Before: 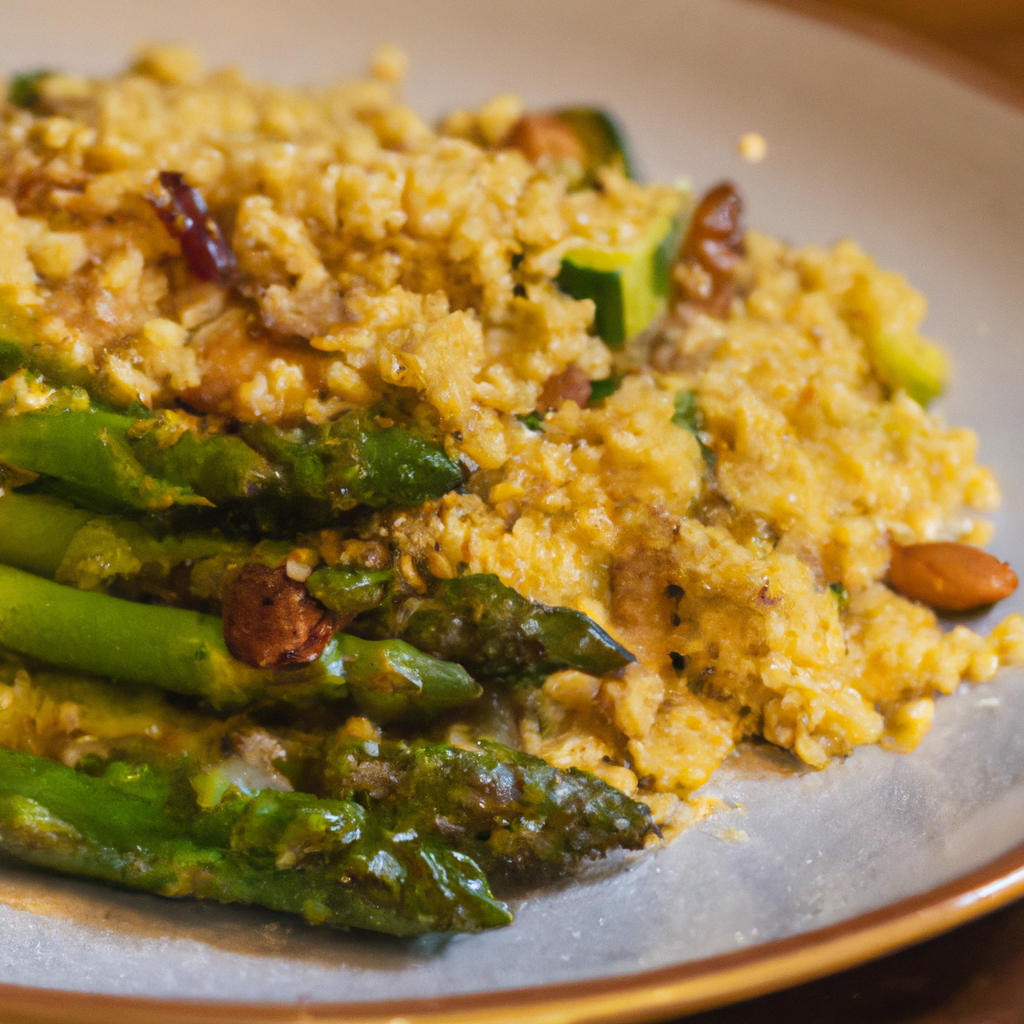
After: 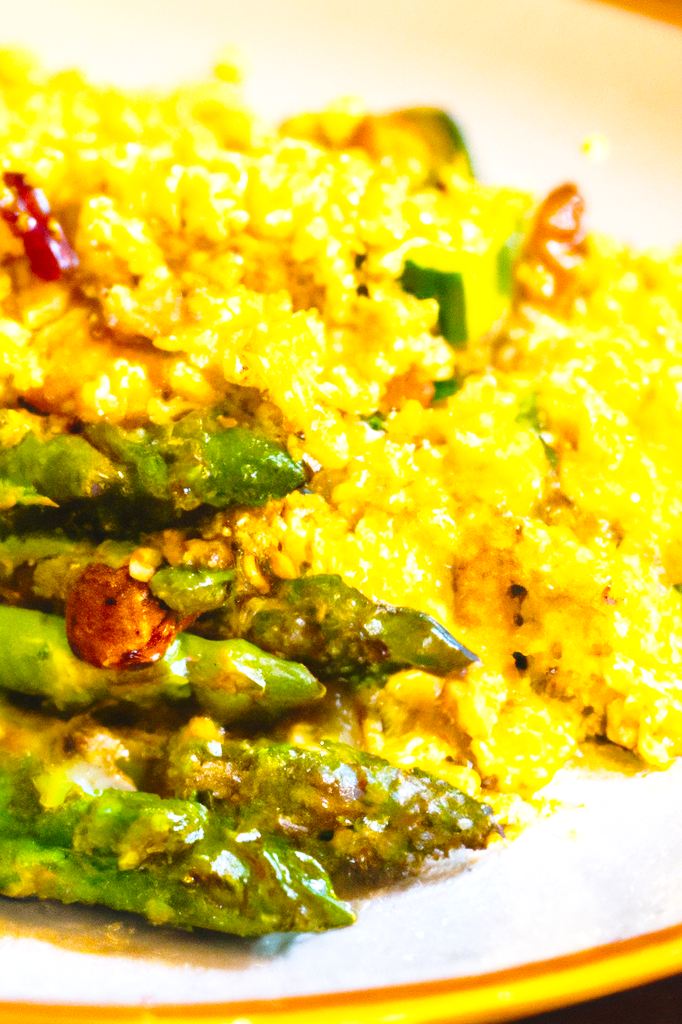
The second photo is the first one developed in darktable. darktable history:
base curve: curves: ch0 [(0, 0) (0.028, 0.03) (0.121, 0.232) (0.46, 0.748) (0.859, 0.968) (1, 1)], preserve colors none
exposure: exposure 1.089 EV, compensate highlight preservation false
color balance rgb: linear chroma grading › global chroma 15%, perceptual saturation grading › global saturation 30%
crop: left 15.419%, right 17.914%
